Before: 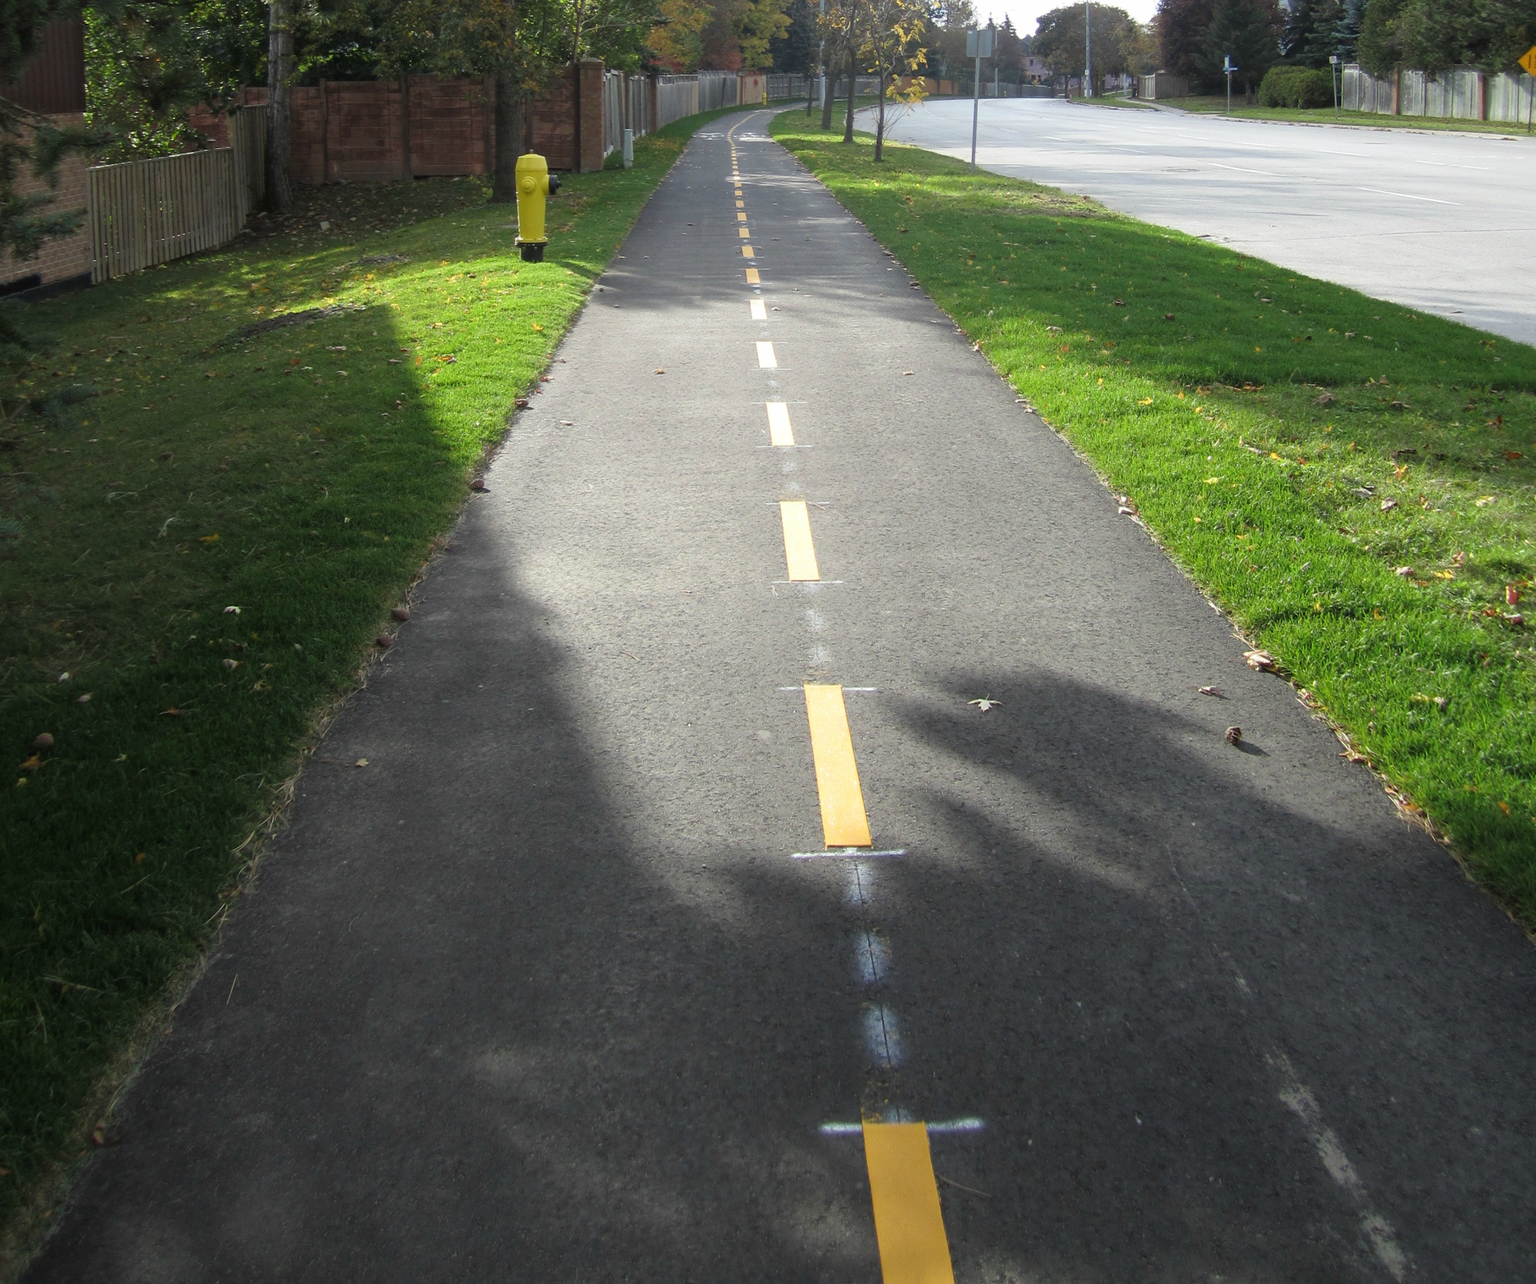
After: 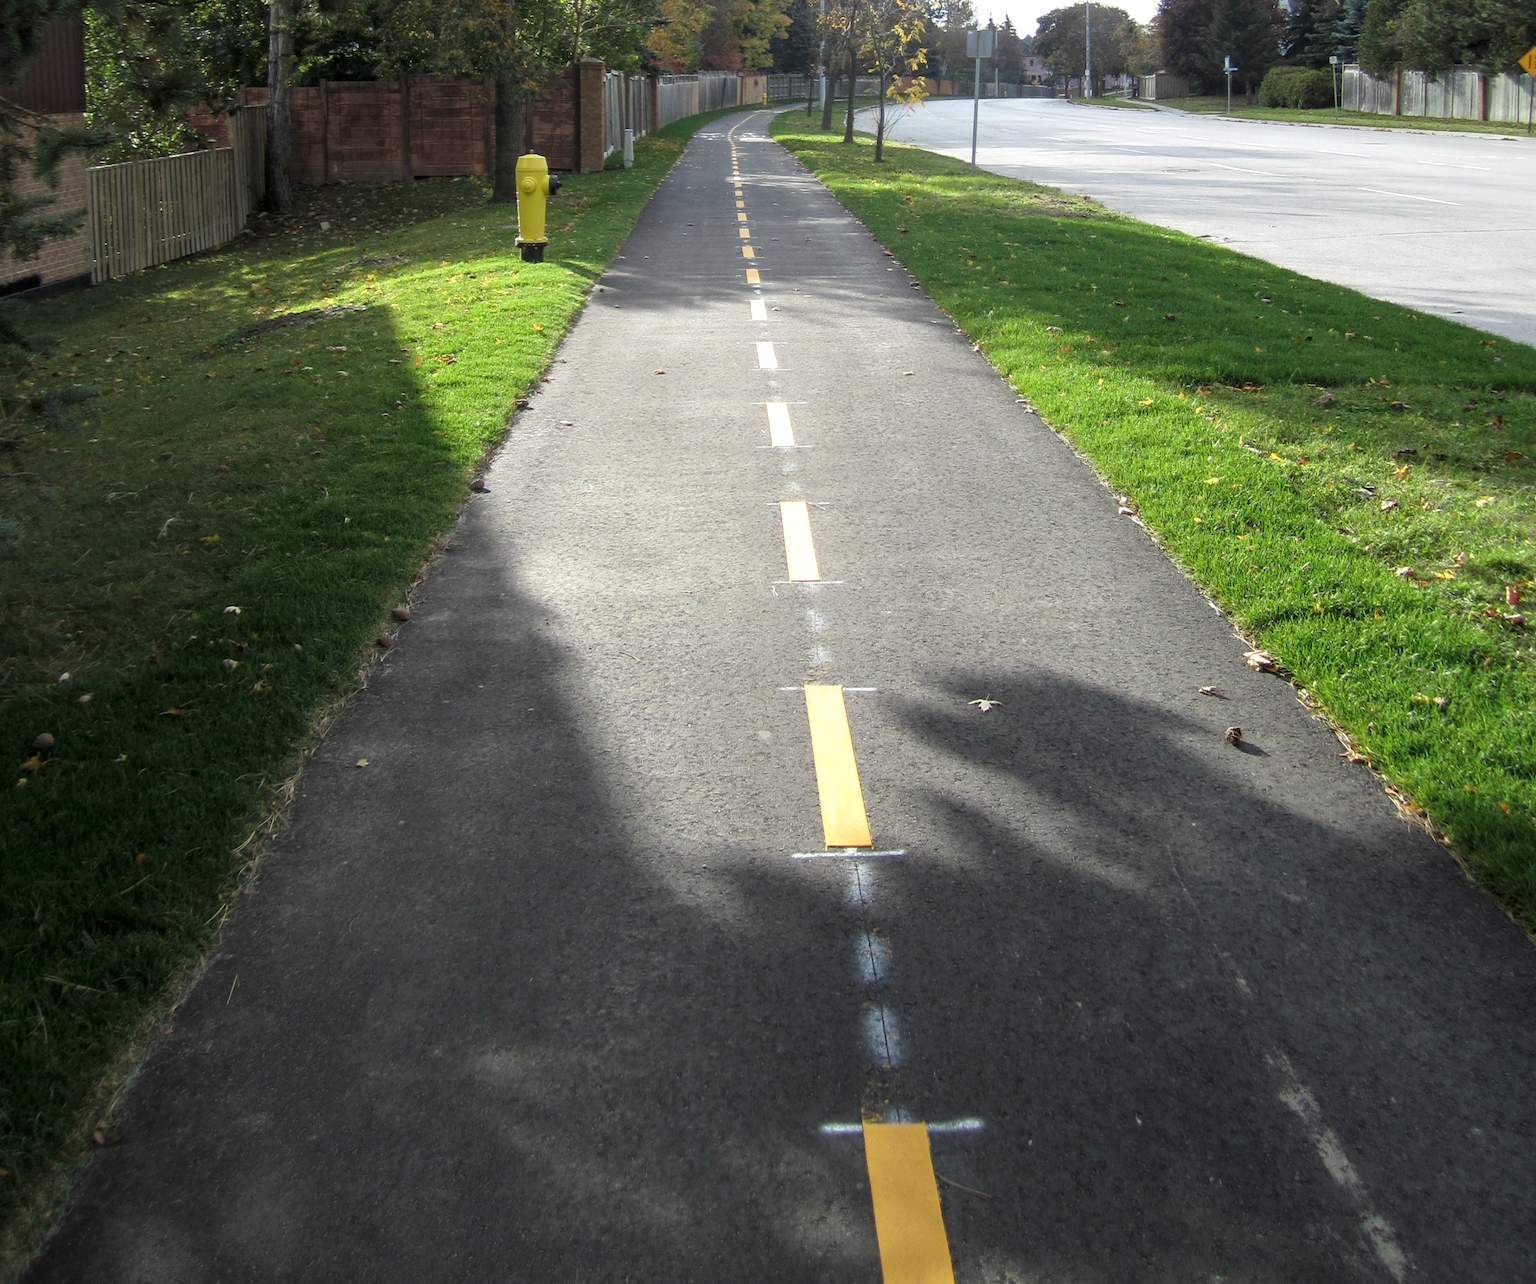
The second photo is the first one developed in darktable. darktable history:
local contrast: highlights 83%, shadows 81%
